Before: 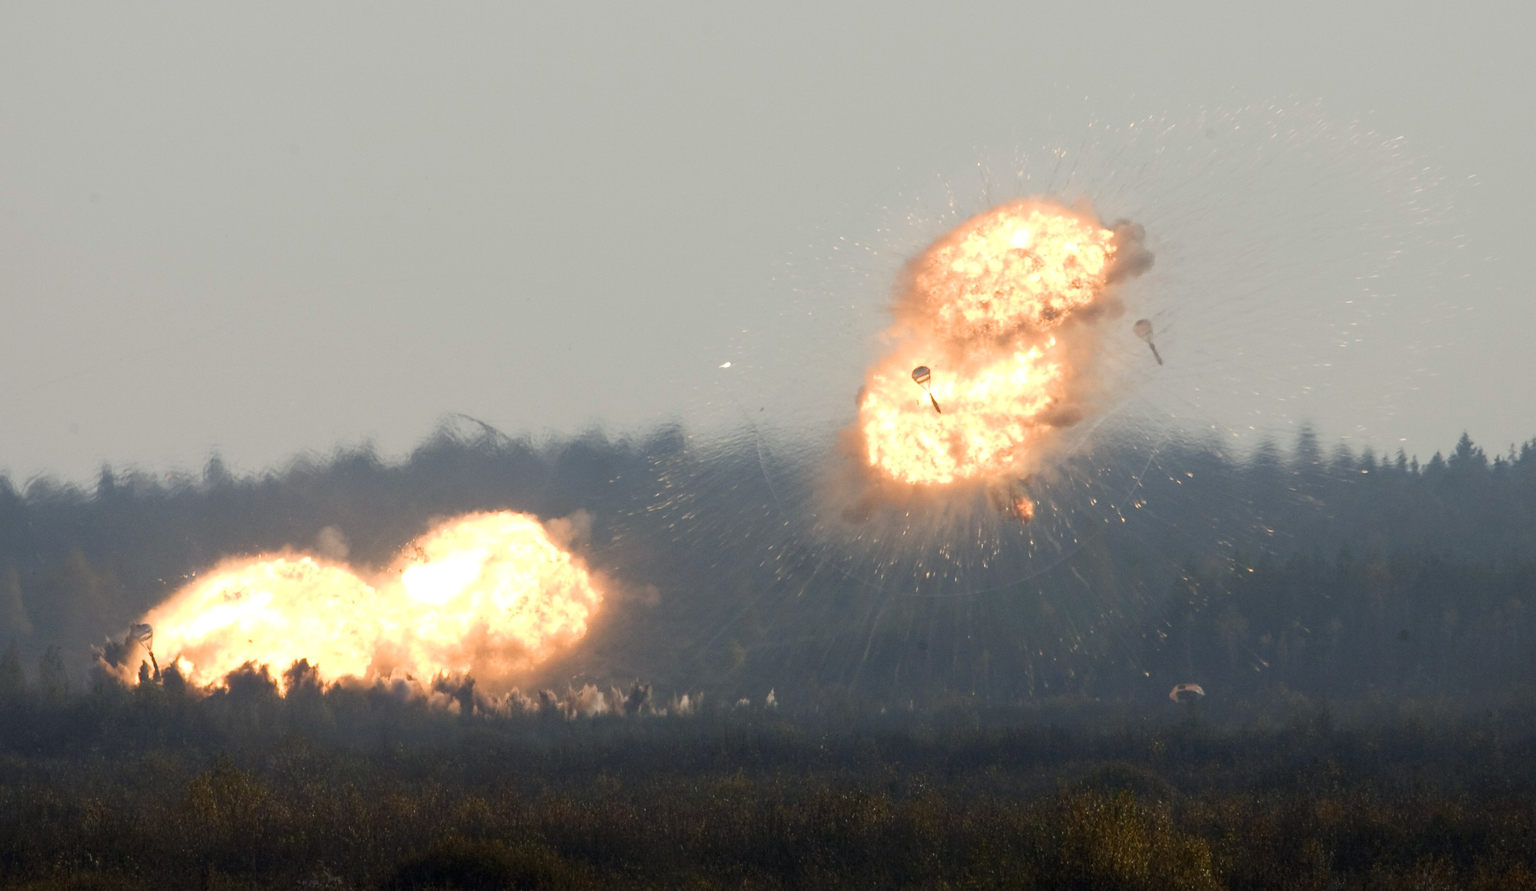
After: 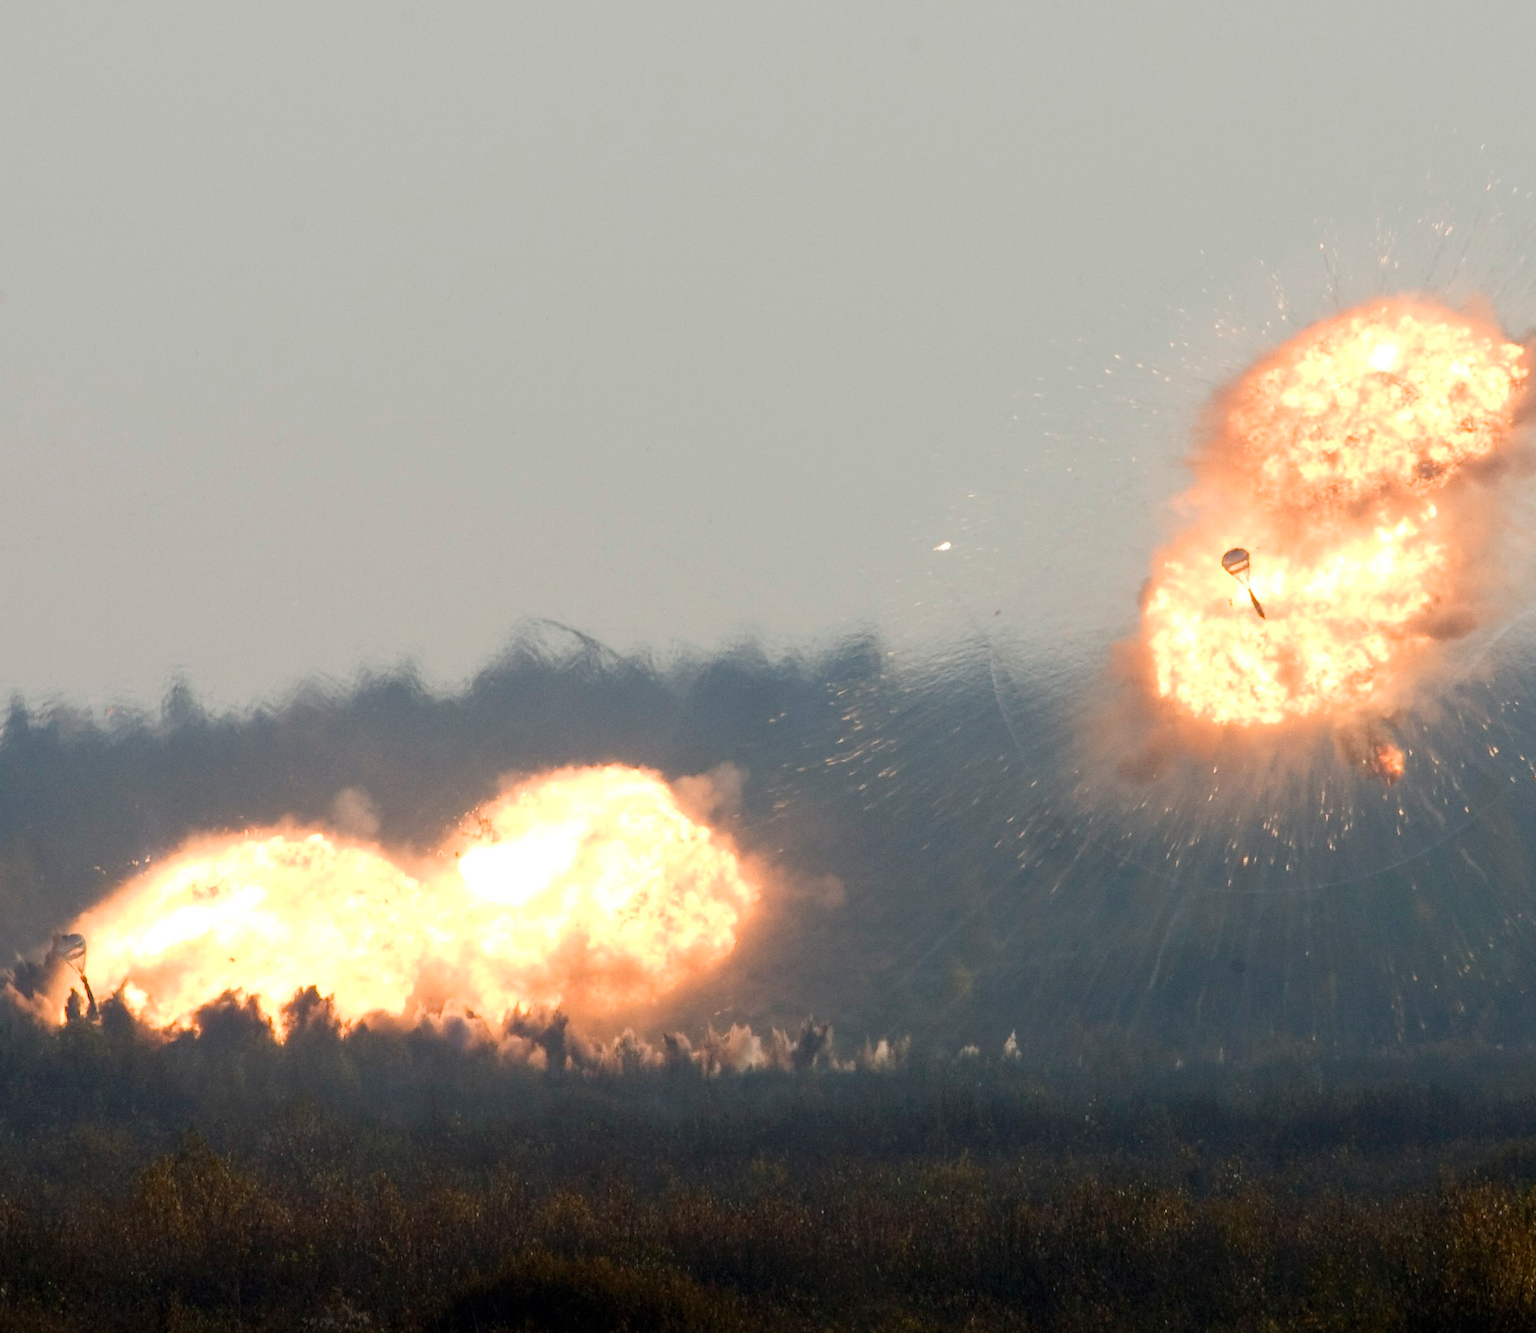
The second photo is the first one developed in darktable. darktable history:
crop and rotate: left 6.229%, right 26.909%
